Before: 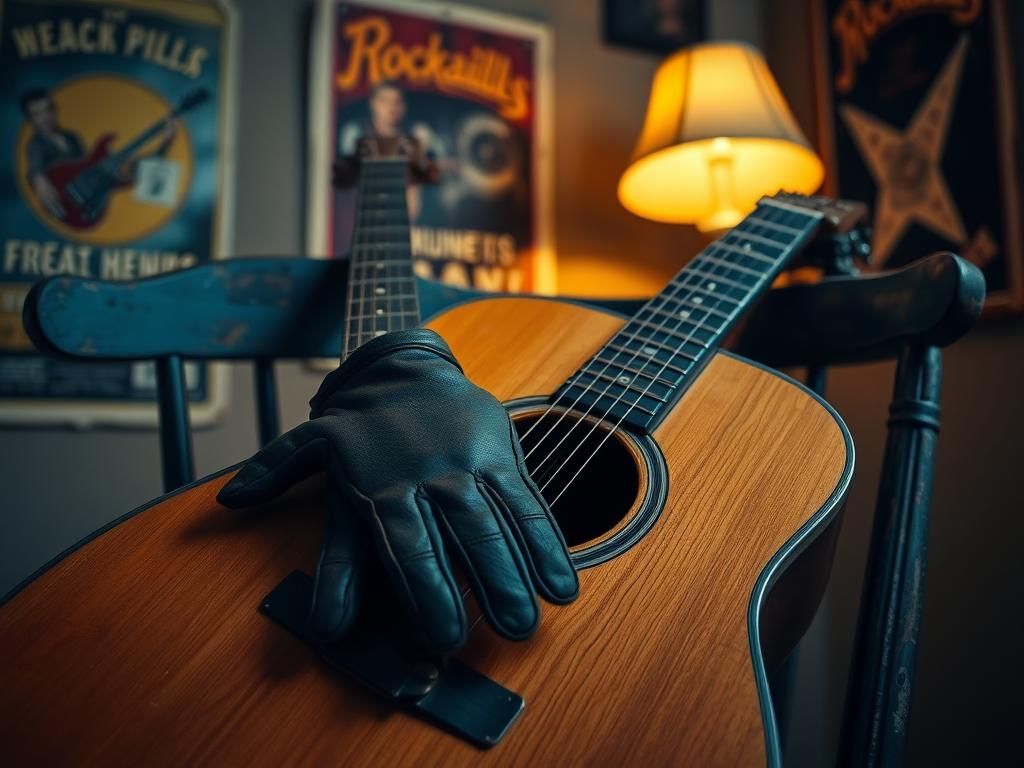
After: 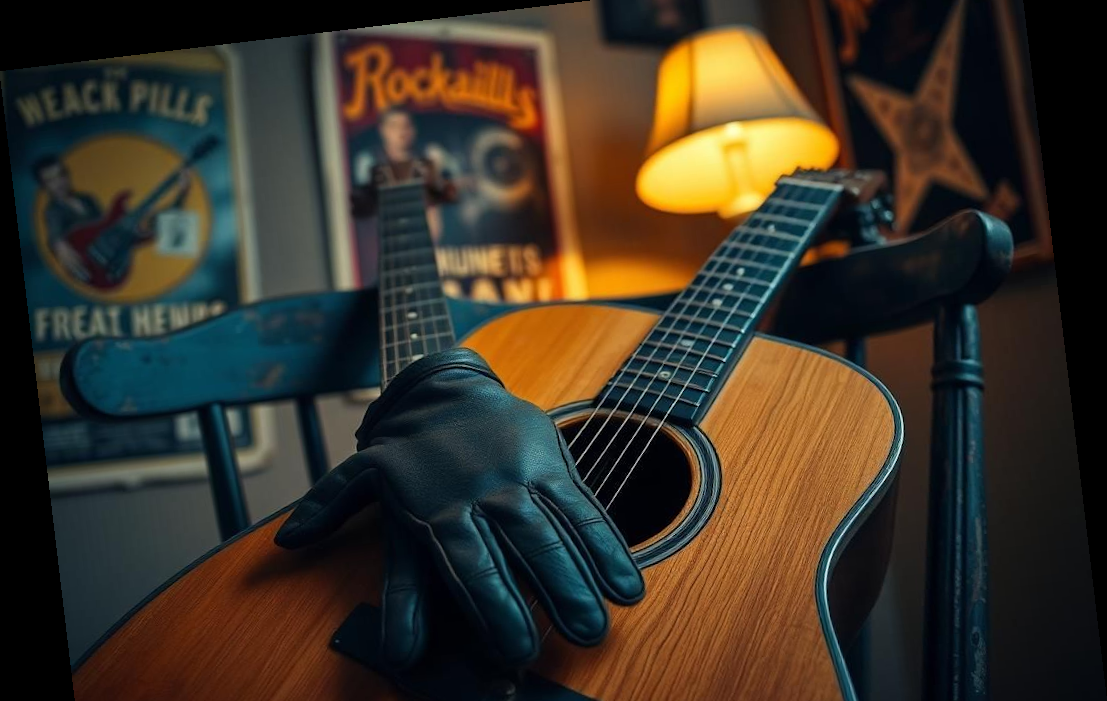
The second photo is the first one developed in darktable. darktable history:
rotate and perspective: rotation -6.83°, automatic cropping off
crop and rotate: top 5.667%, bottom 14.937%
